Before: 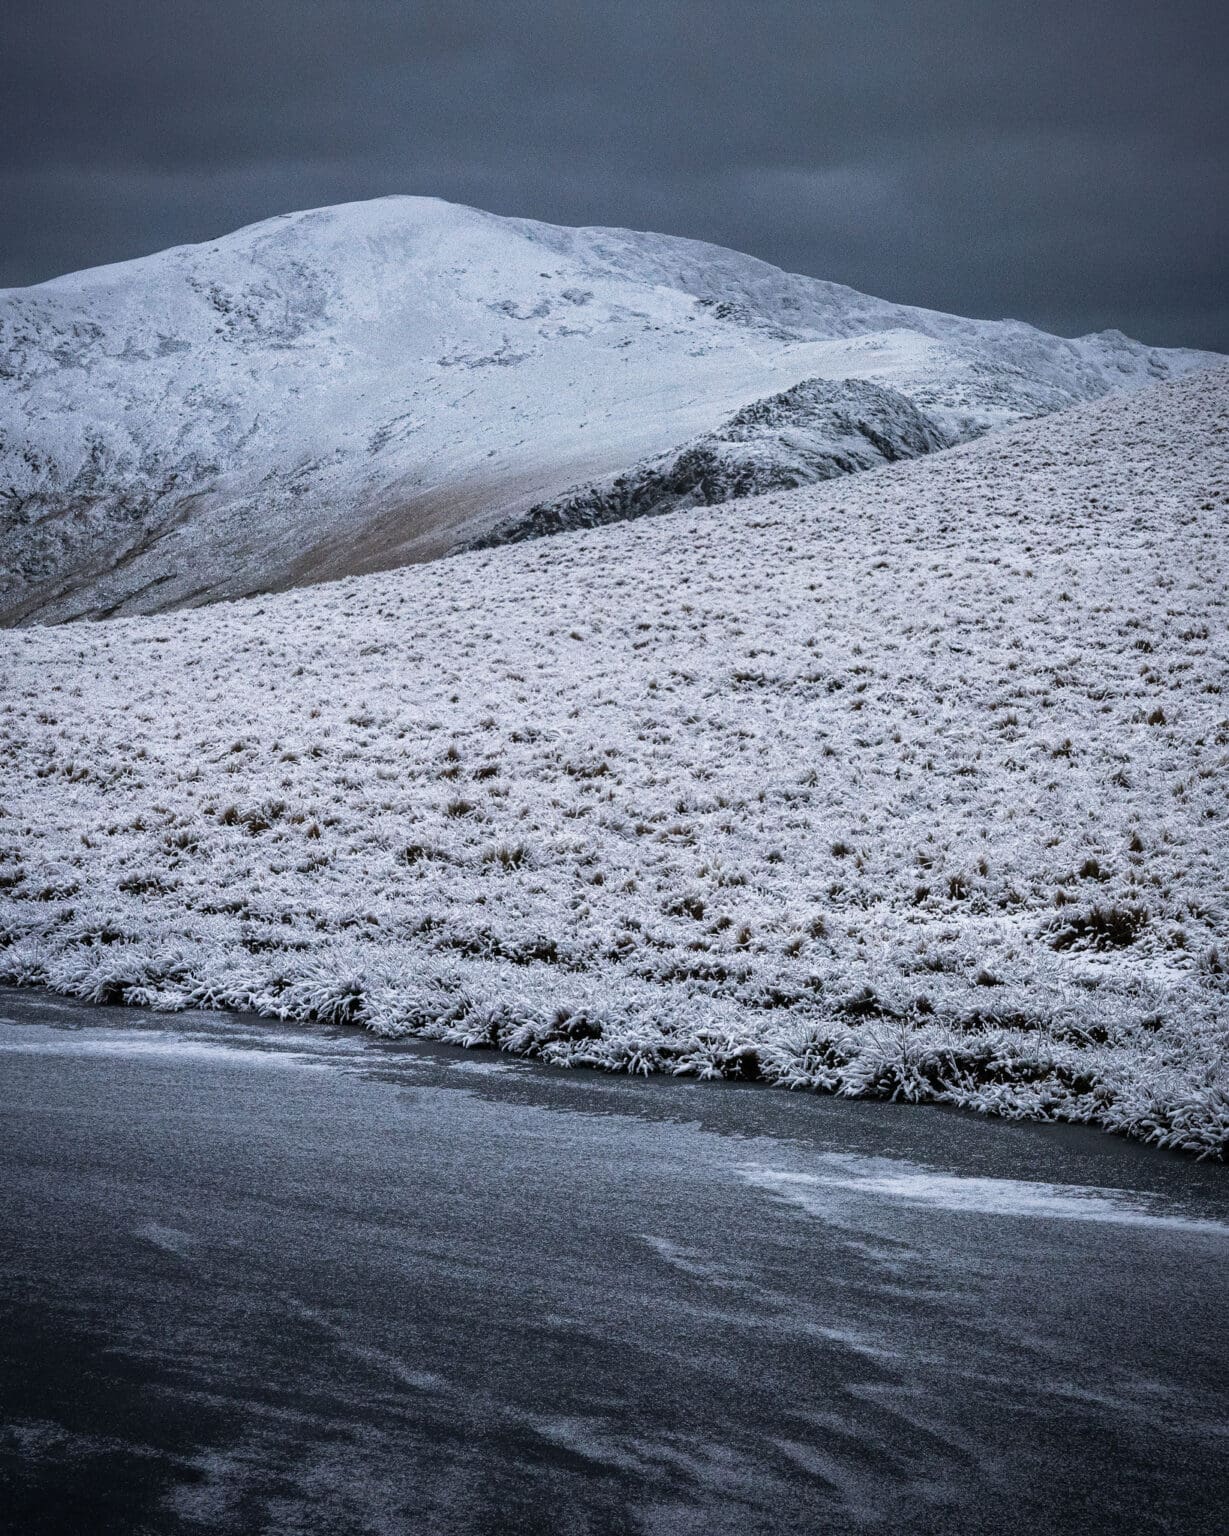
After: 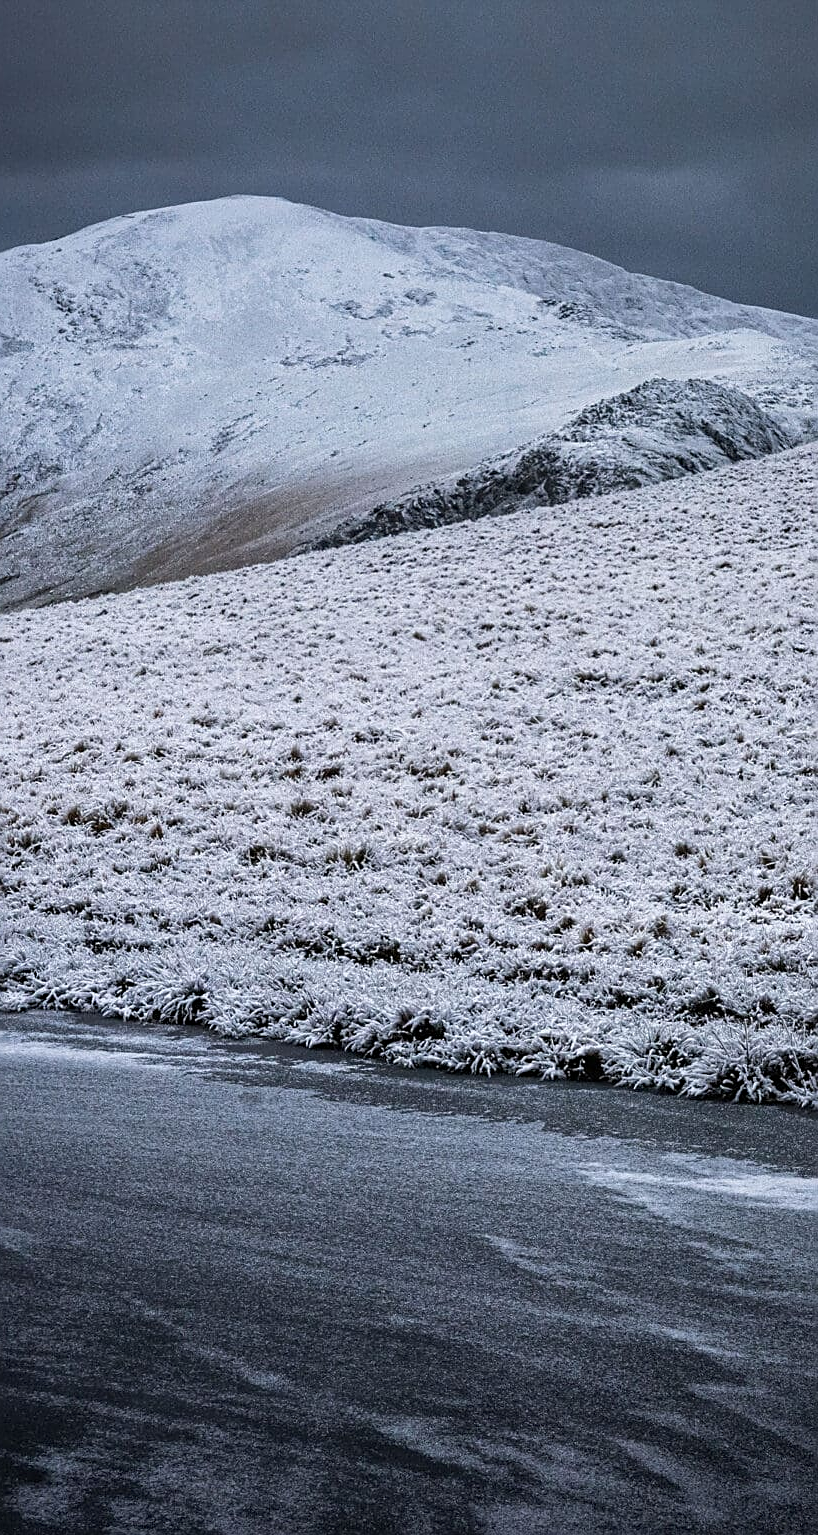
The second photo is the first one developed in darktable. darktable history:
crop and rotate: left 12.848%, right 20.513%
sharpen: amount 0.495
